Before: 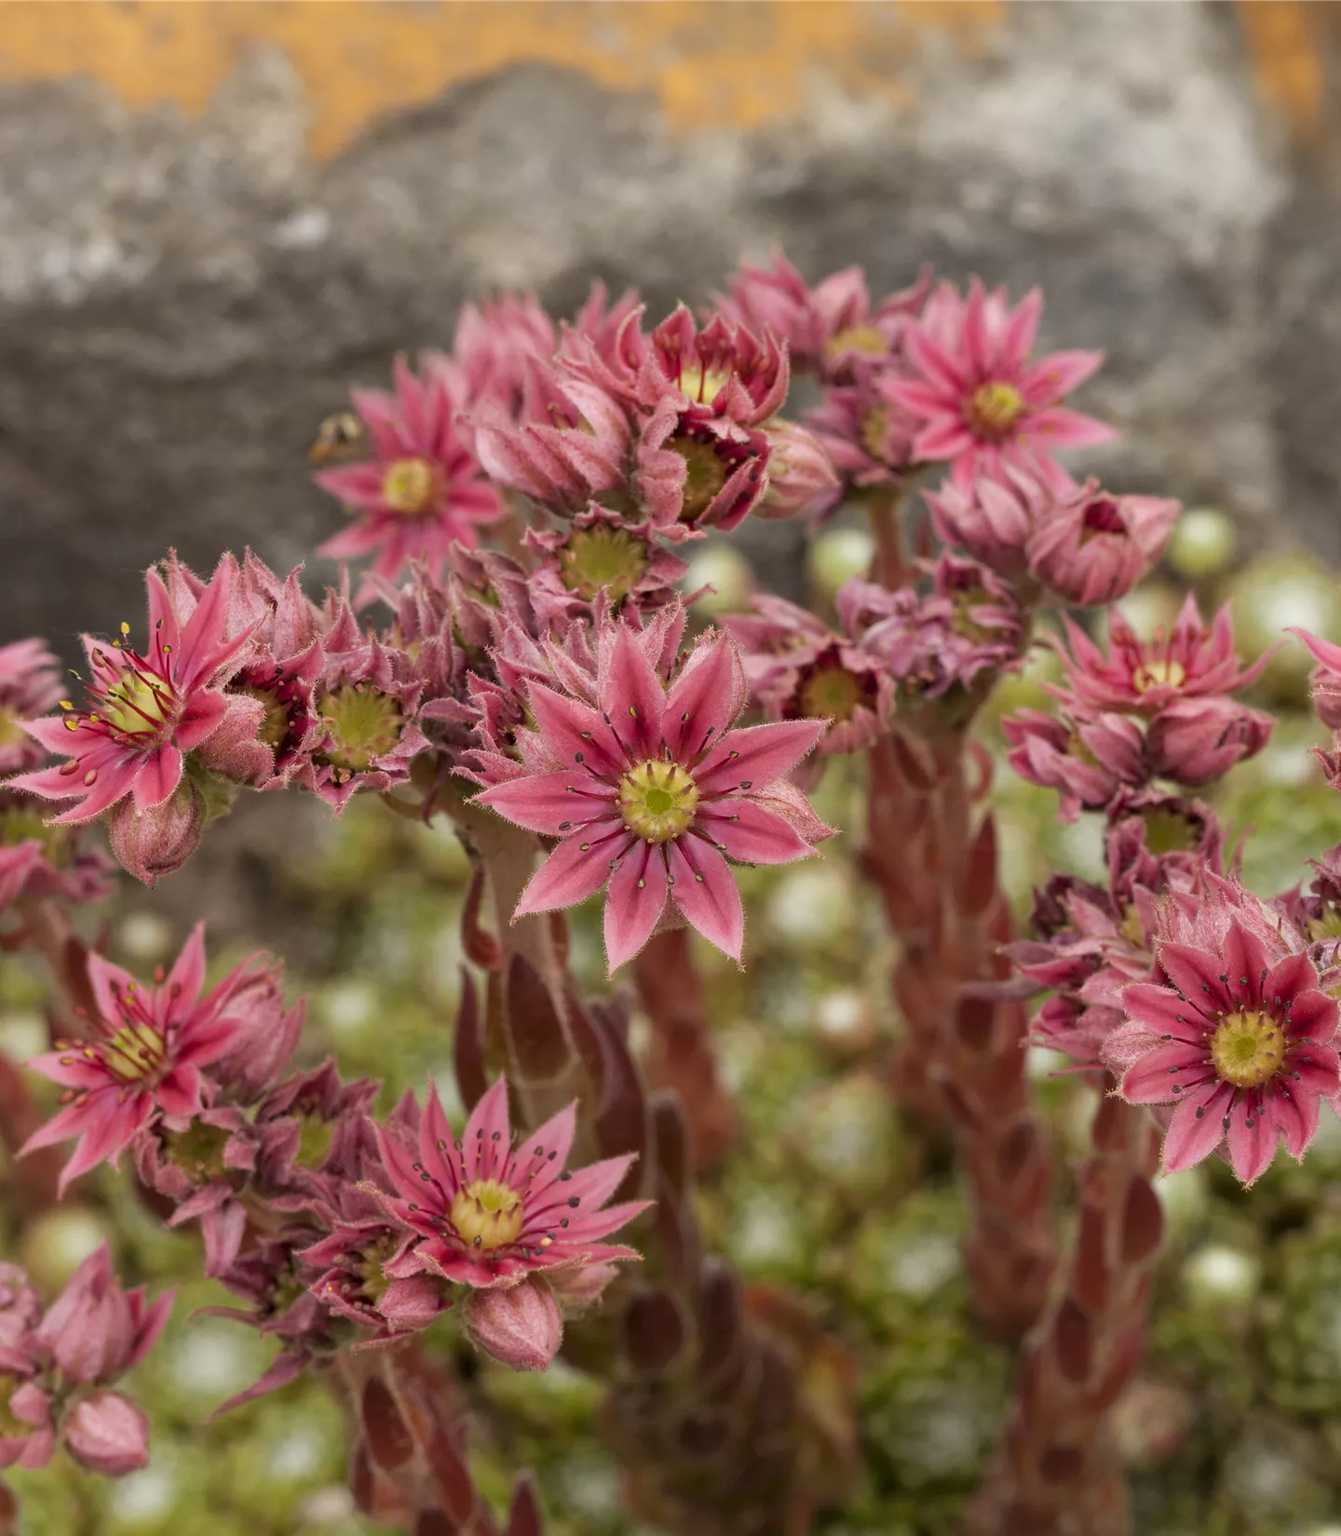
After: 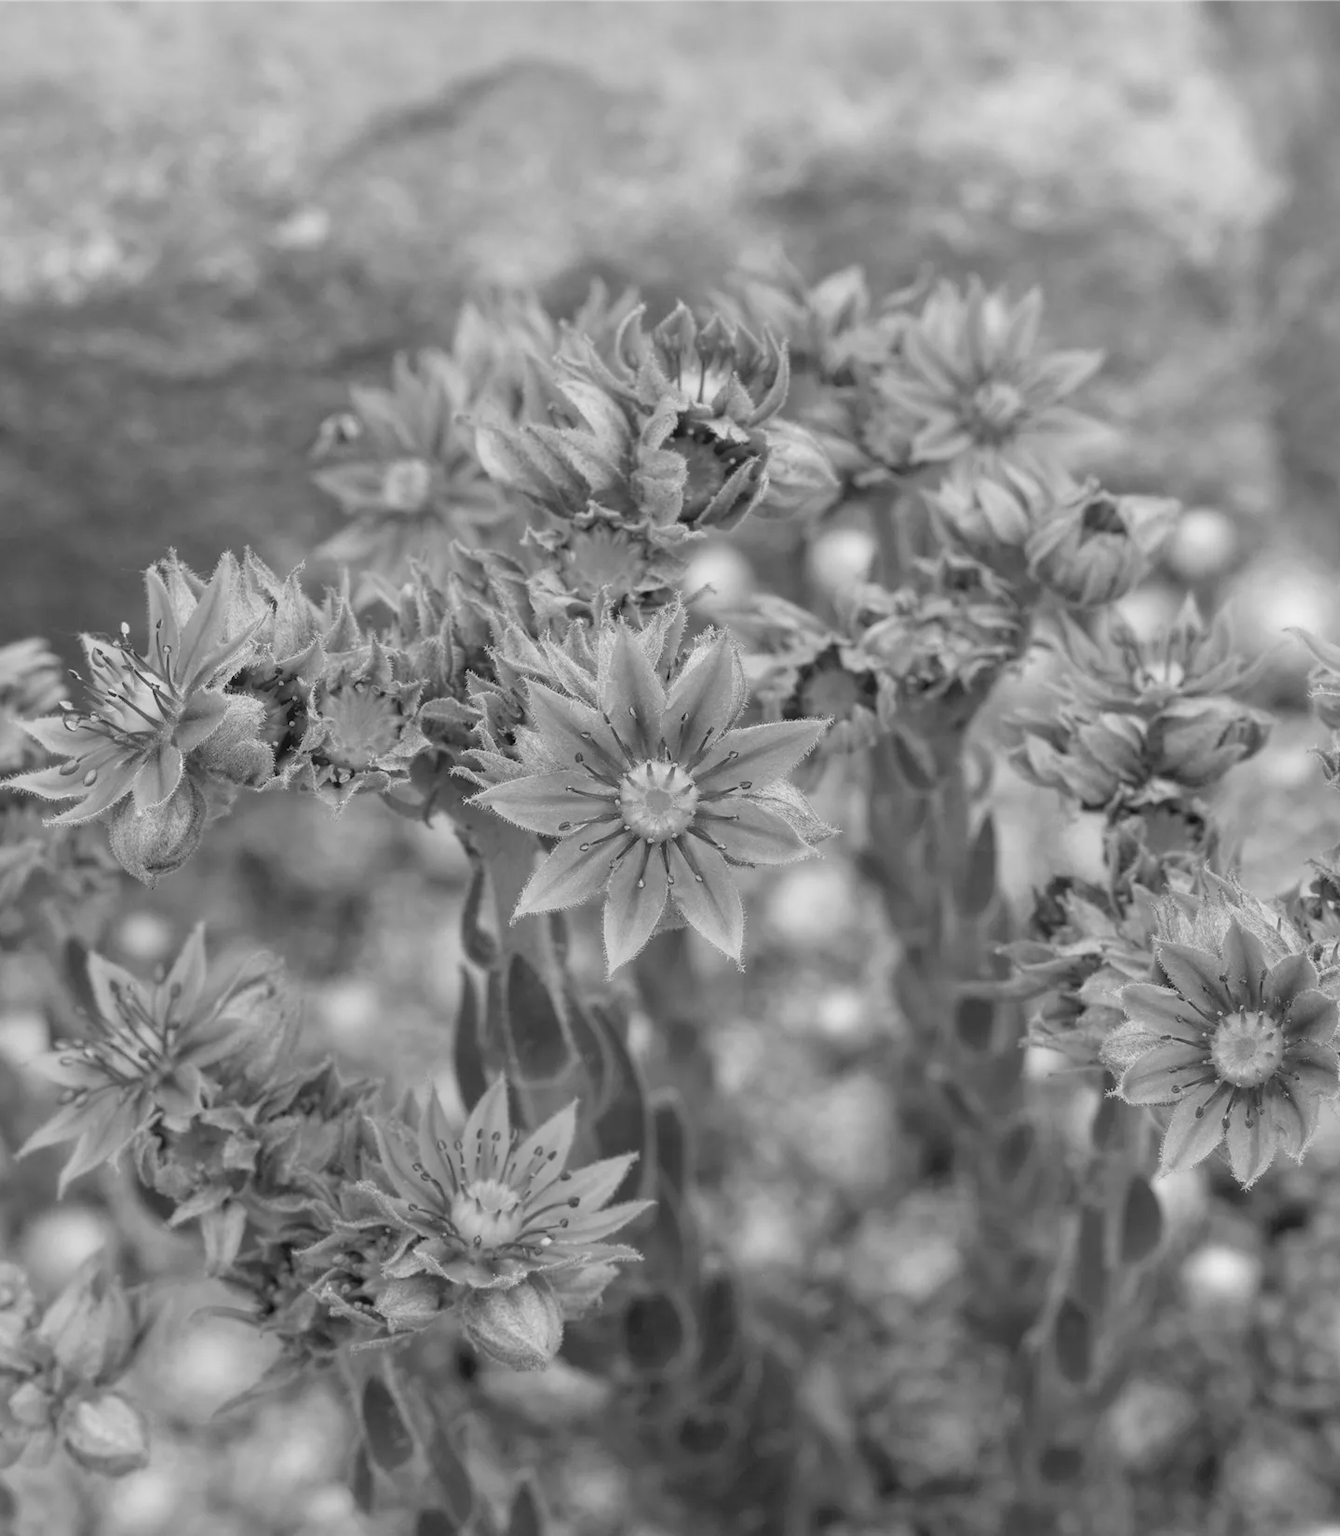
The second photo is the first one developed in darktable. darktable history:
monochrome: on, module defaults
levels: levels [0, 0.43, 0.984]
